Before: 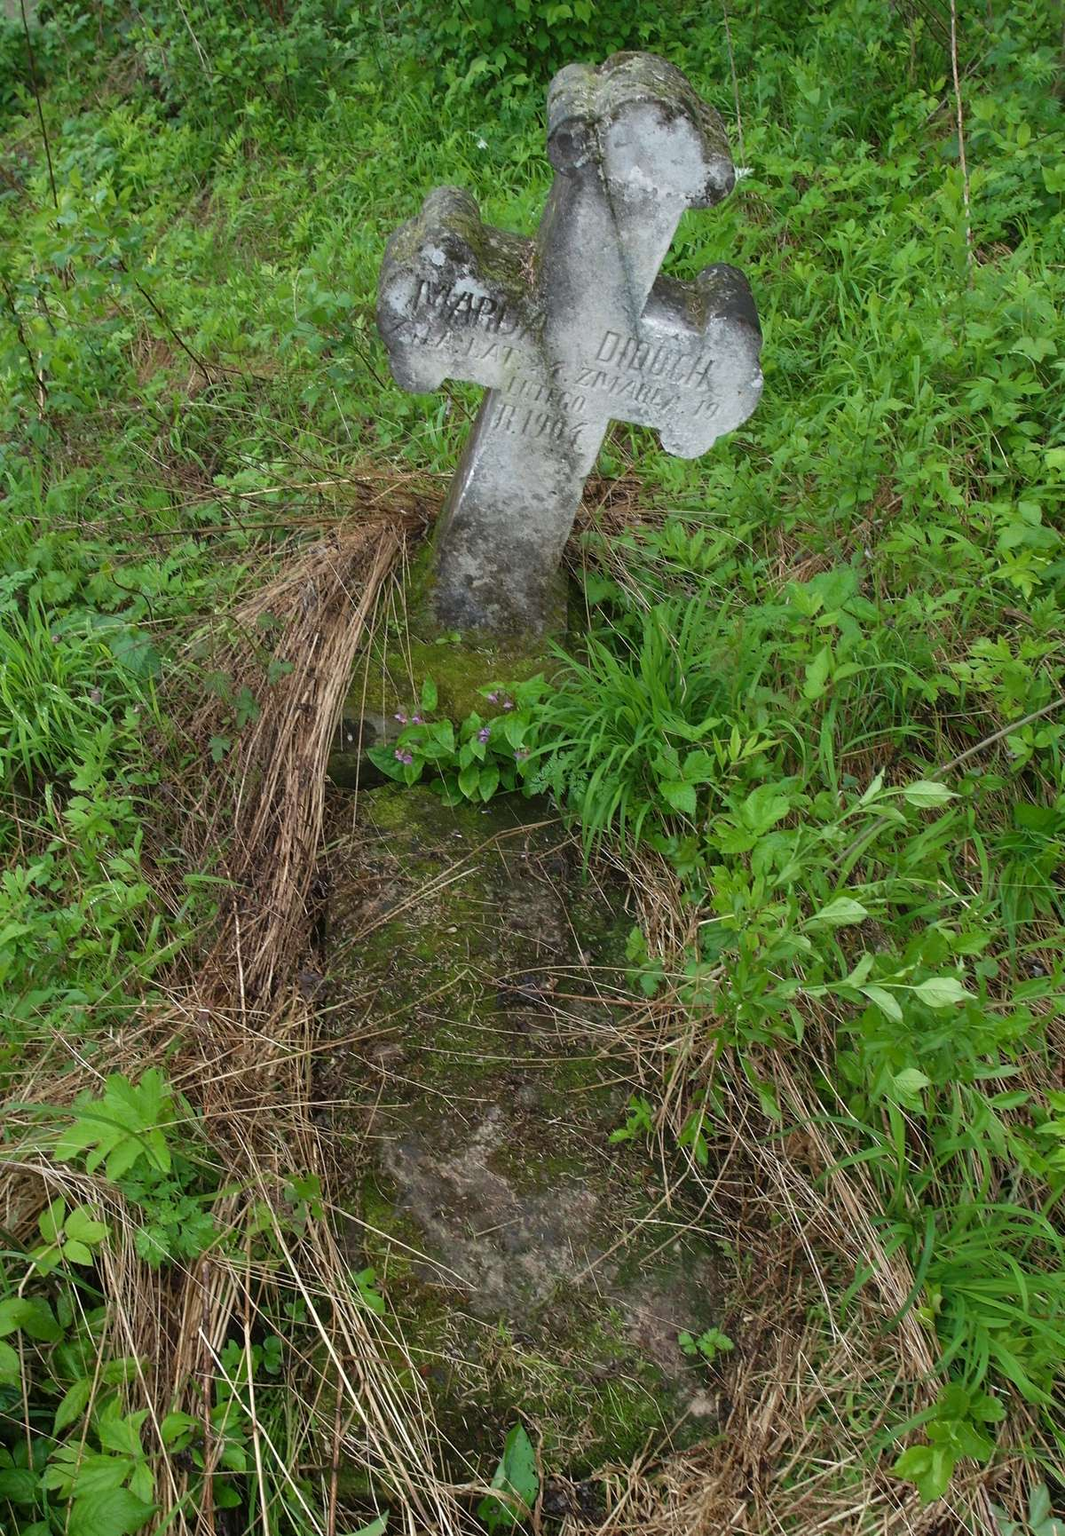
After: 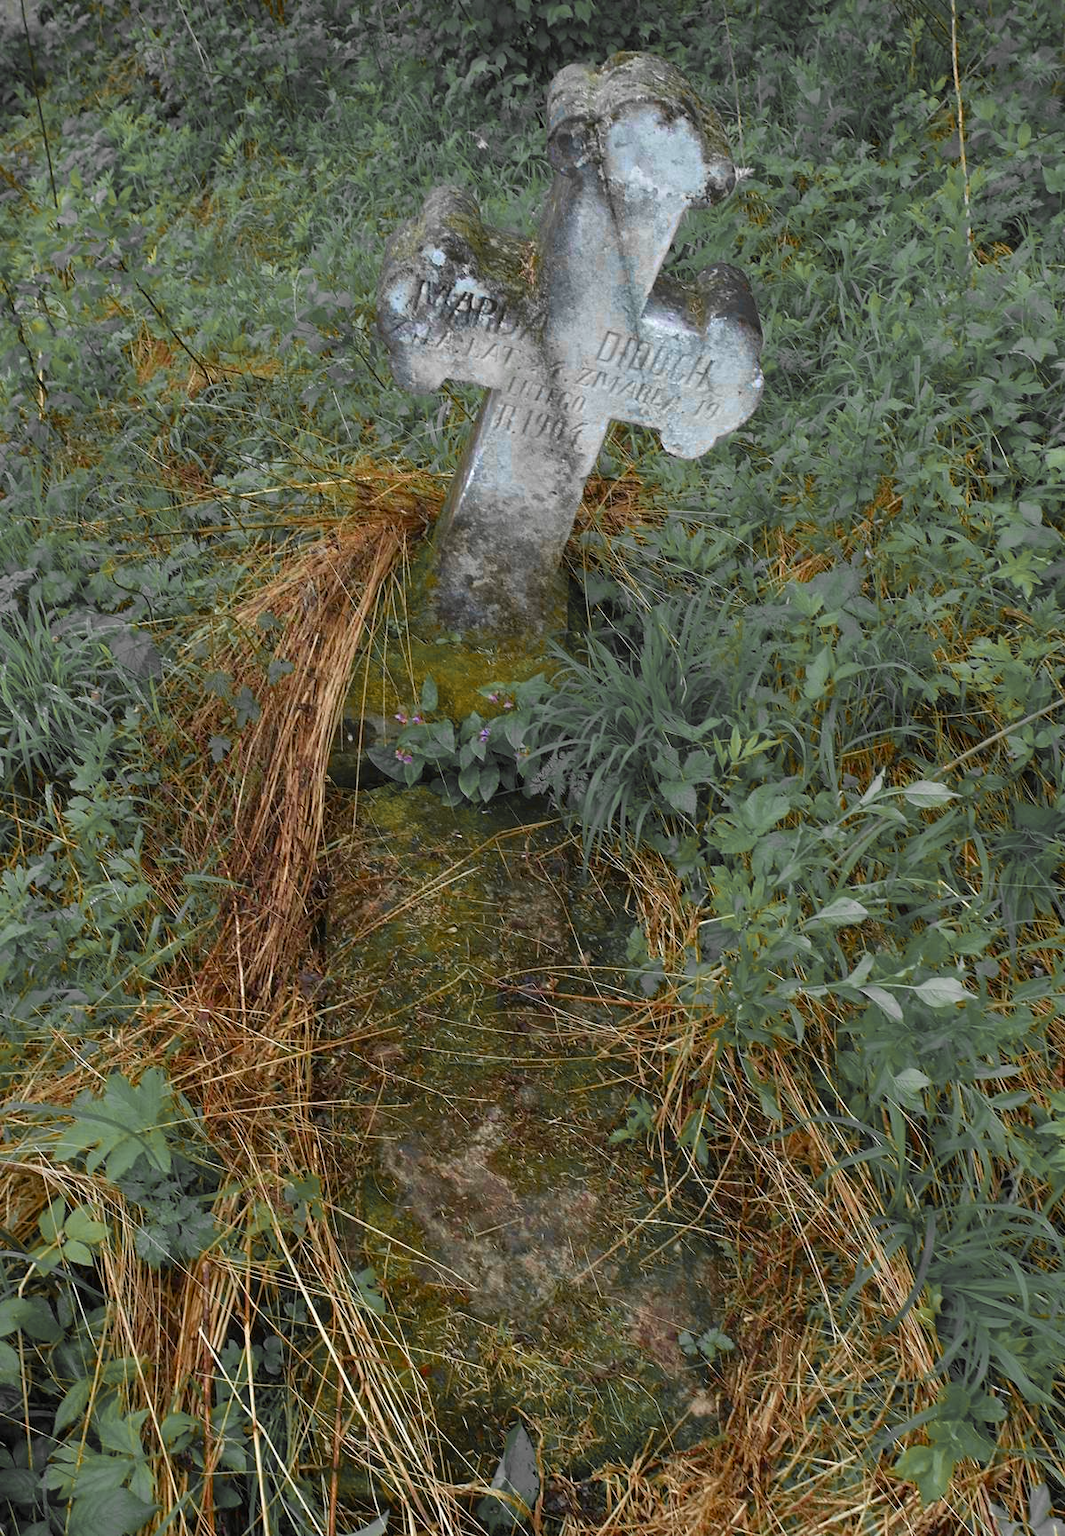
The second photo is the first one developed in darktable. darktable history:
contrast brightness saturation: saturation -0.05
color balance rgb: perceptual saturation grading › global saturation 30%, global vibrance 20%
color zones: curves: ch0 [(0, 0.363) (0.128, 0.373) (0.25, 0.5) (0.402, 0.407) (0.521, 0.525) (0.63, 0.559) (0.729, 0.662) (0.867, 0.471)]; ch1 [(0, 0.515) (0.136, 0.618) (0.25, 0.5) (0.378, 0) (0.516, 0) (0.622, 0.593) (0.737, 0.819) (0.87, 0.593)]; ch2 [(0, 0.529) (0.128, 0.471) (0.282, 0.451) (0.386, 0.662) (0.516, 0.525) (0.633, 0.554) (0.75, 0.62) (0.875, 0.441)]
